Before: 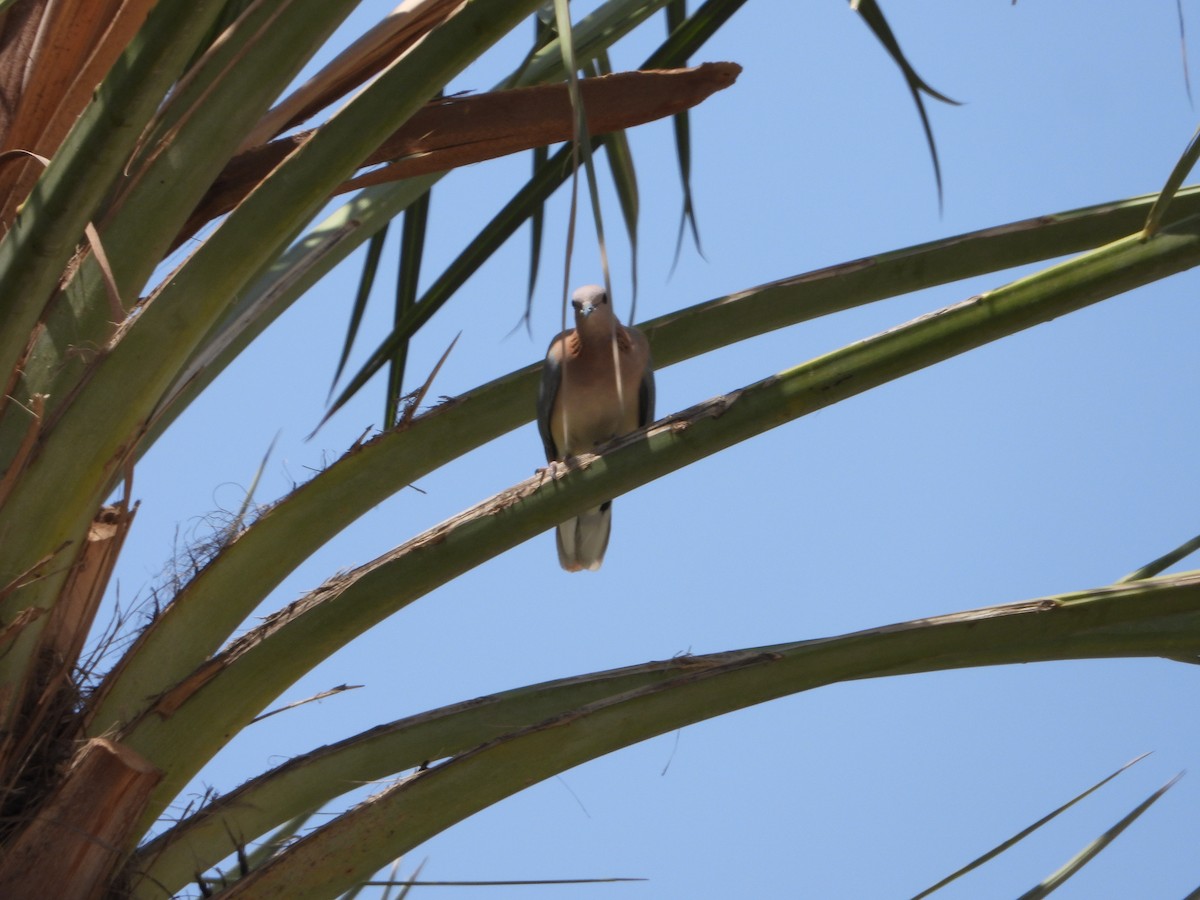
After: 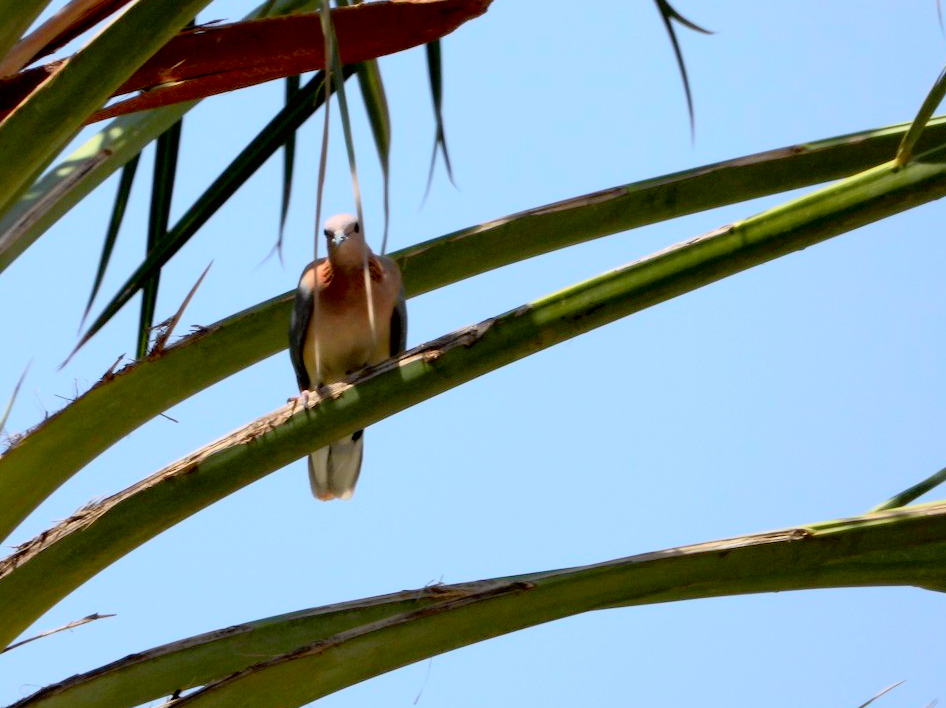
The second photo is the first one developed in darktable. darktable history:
crop and rotate: left 20.74%, top 7.912%, right 0.375%, bottom 13.378%
base curve: curves: ch0 [(0.017, 0) (0.425, 0.441) (0.844, 0.933) (1, 1)], preserve colors none
tone curve: curves: ch0 [(0, 0.005) (0.103, 0.097) (0.18, 0.22) (0.4, 0.485) (0.5, 0.612) (0.668, 0.787) (0.823, 0.894) (1, 0.971)]; ch1 [(0, 0) (0.172, 0.123) (0.324, 0.253) (0.396, 0.388) (0.478, 0.461) (0.499, 0.498) (0.522, 0.528) (0.609, 0.686) (0.704, 0.818) (1, 1)]; ch2 [(0, 0) (0.411, 0.424) (0.496, 0.501) (0.515, 0.514) (0.555, 0.585) (0.641, 0.69) (1, 1)], color space Lab, independent channels, preserve colors none
